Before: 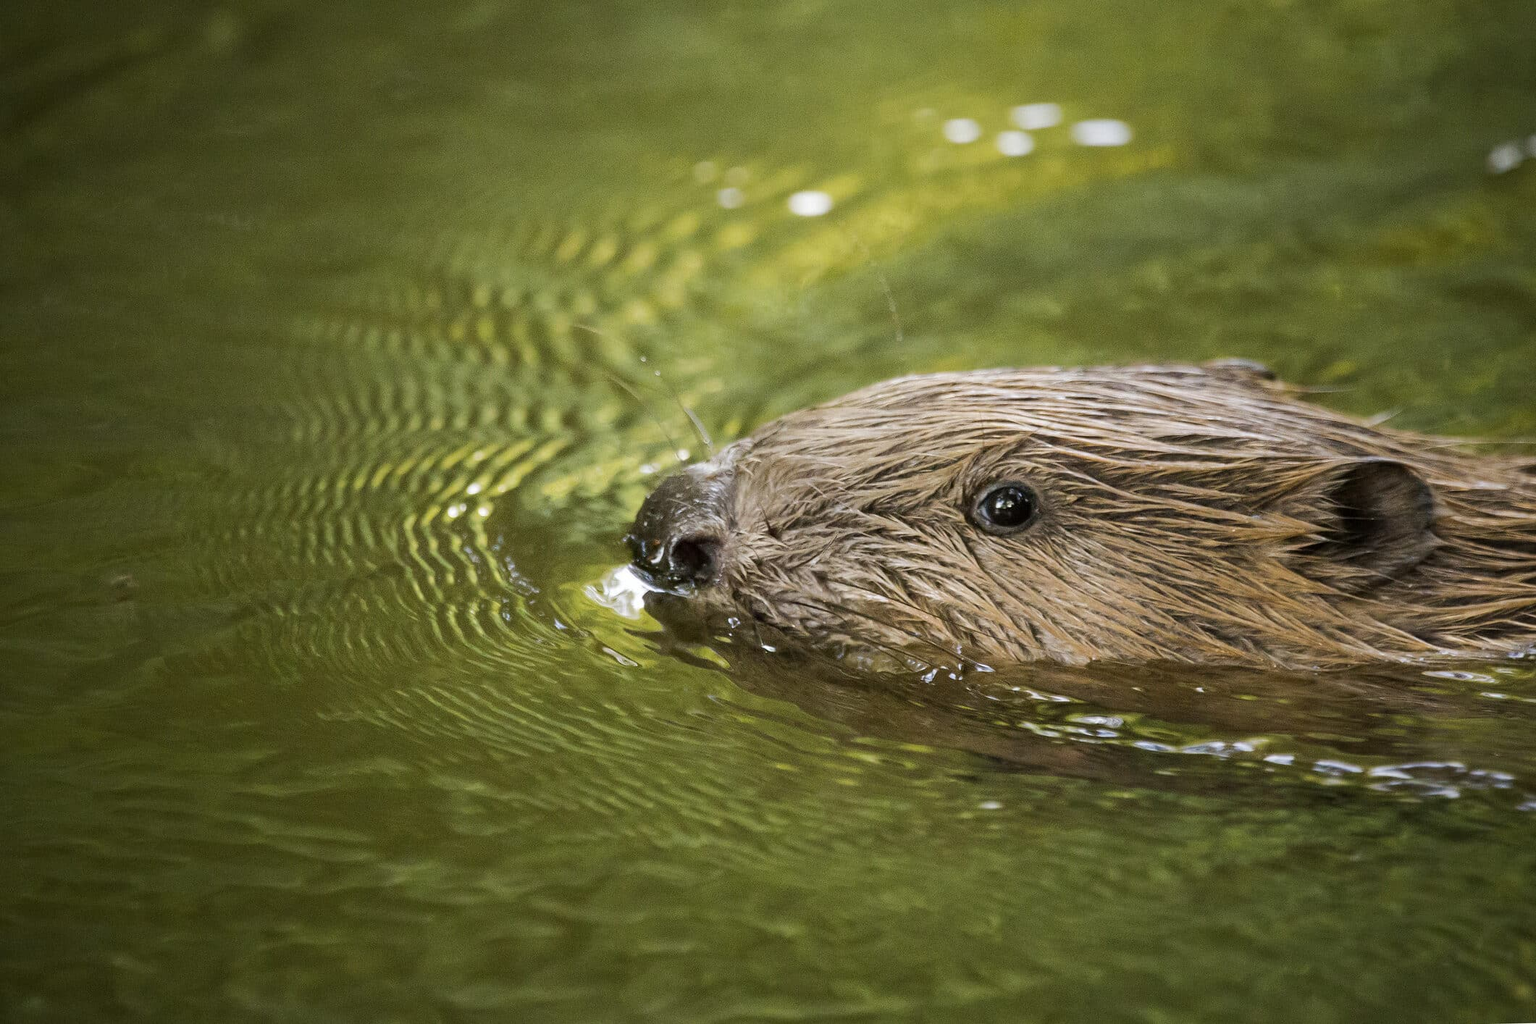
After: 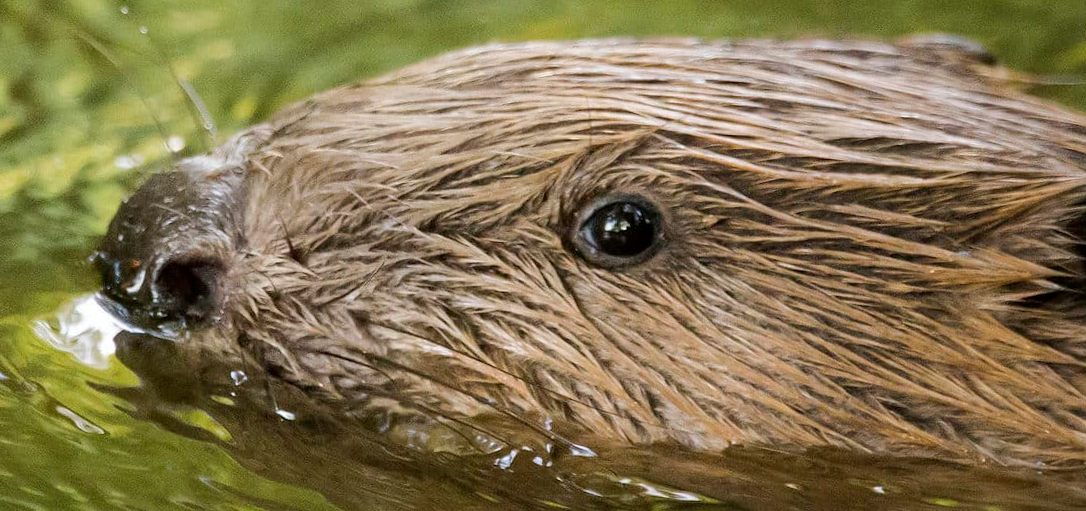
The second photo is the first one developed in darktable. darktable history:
rotate and perspective: rotation 1.72°, automatic cropping off
crop: left 36.607%, top 34.735%, right 13.146%, bottom 30.611%
